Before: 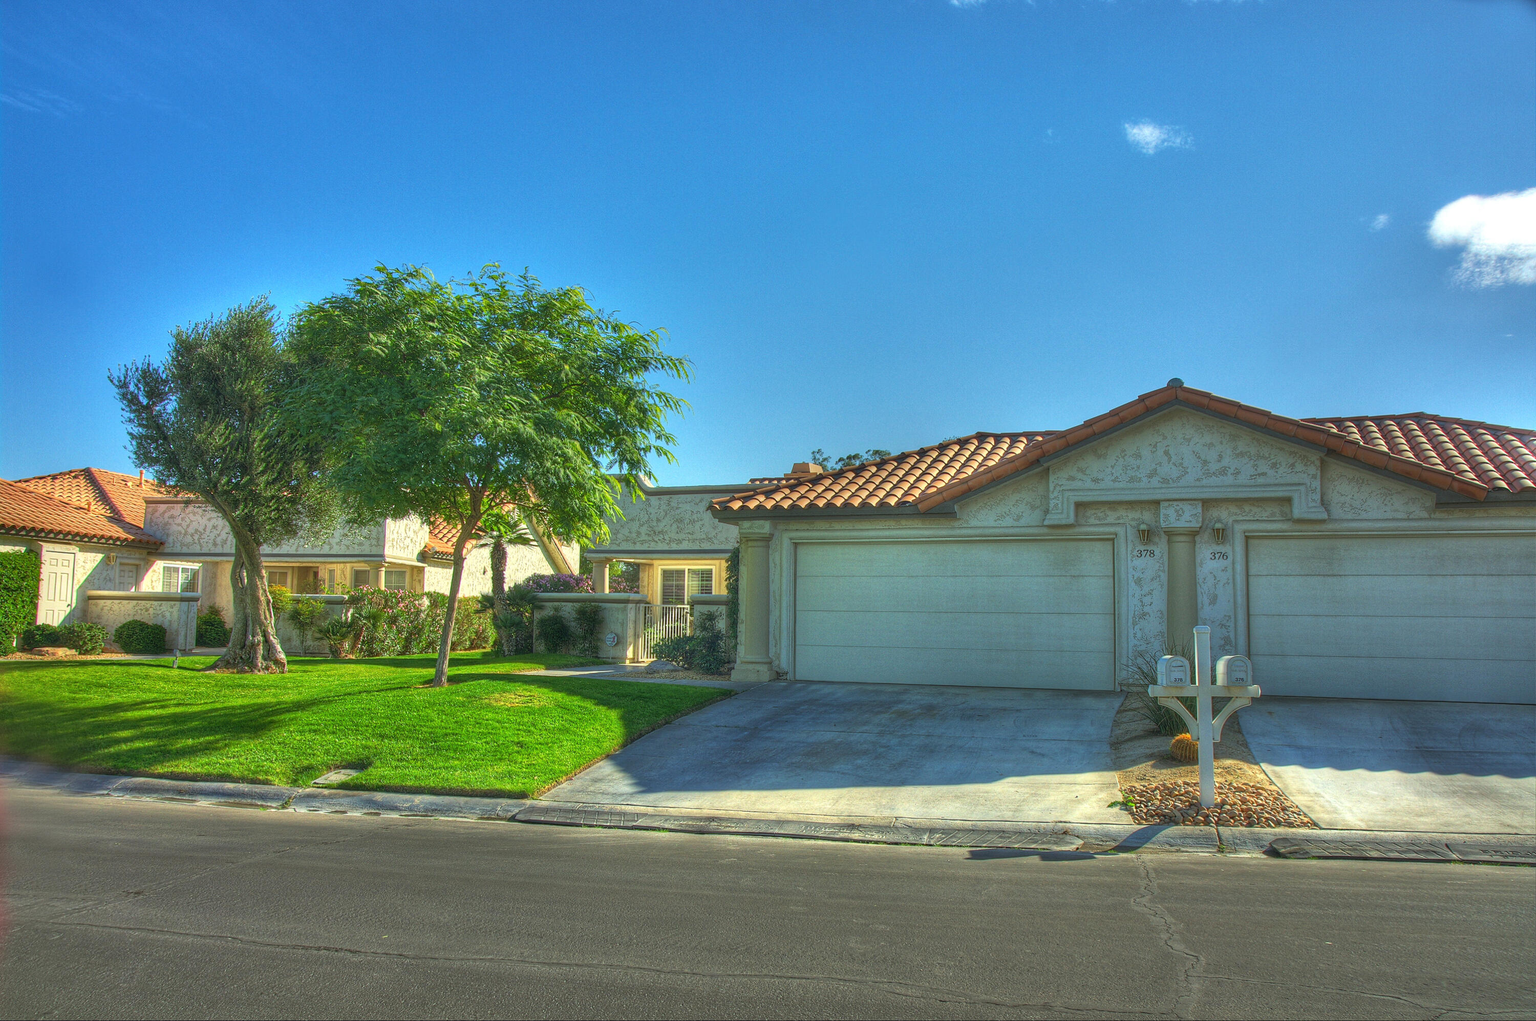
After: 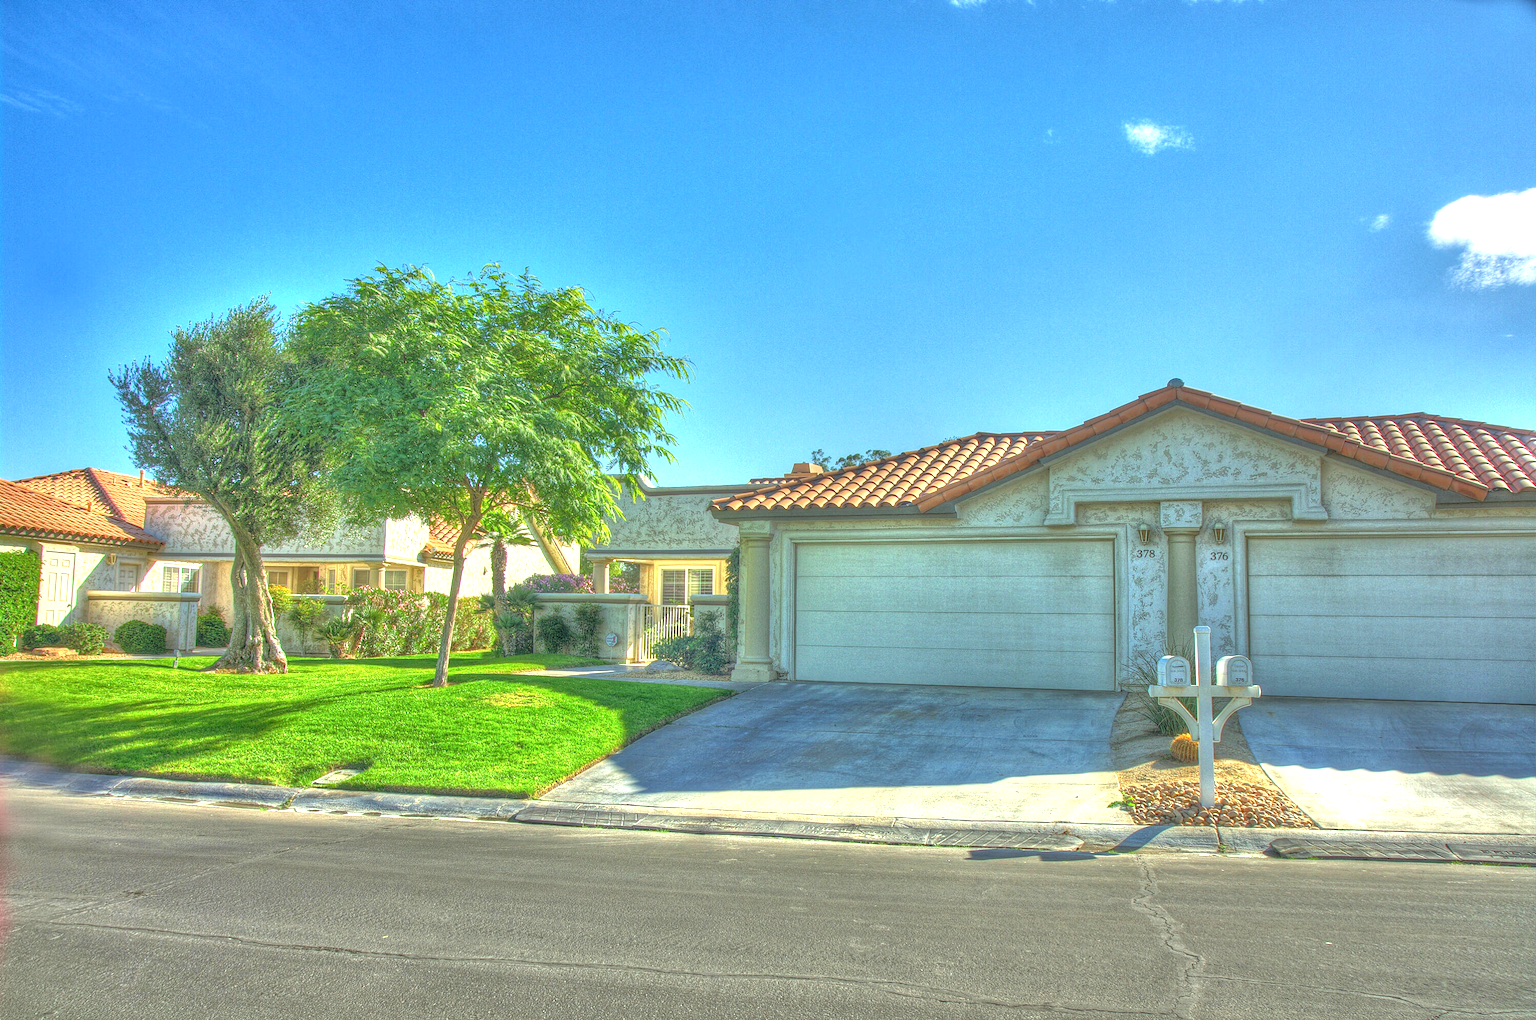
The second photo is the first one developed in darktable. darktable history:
tone equalizer: -7 EV 0.15 EV, -6 EV 0.6 EV, -5 EV 1.15 EV, -4 EV 1.33 EV, -3 EV 1.15 EV, -2 EV 0.6 EV, -1 EV 0.15 EV, mask exposure compensation -0.5 EV
exposure: exposure 0.559 EV, compensate highlight preservation false
local contrast: highlights 99%, shadows 86%, detail 160%, midtone range 0.2
